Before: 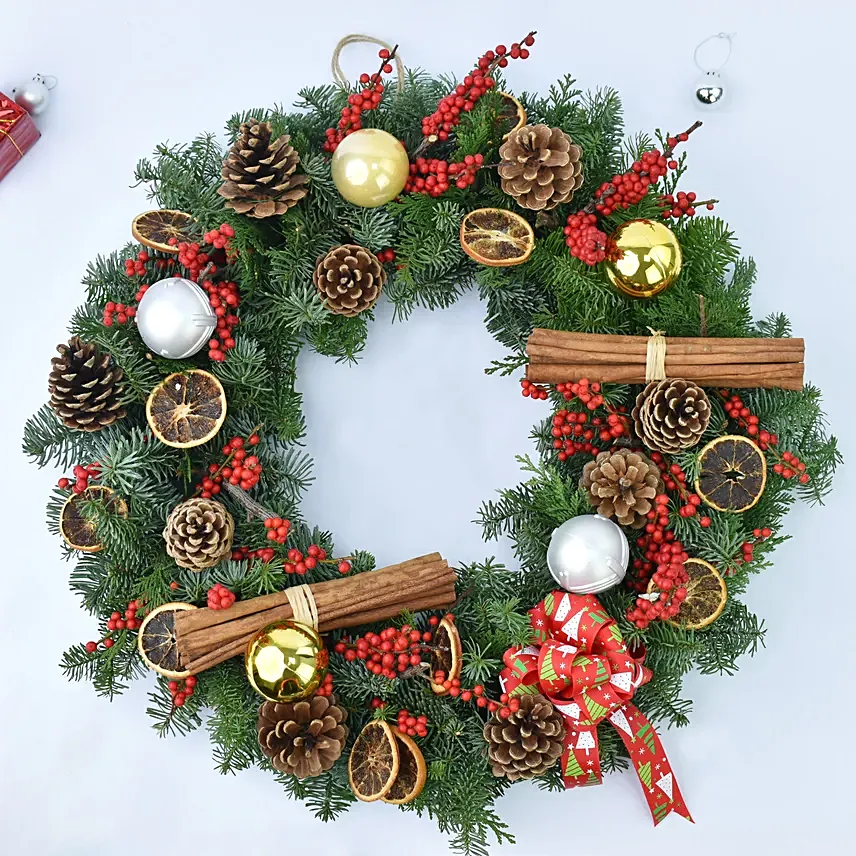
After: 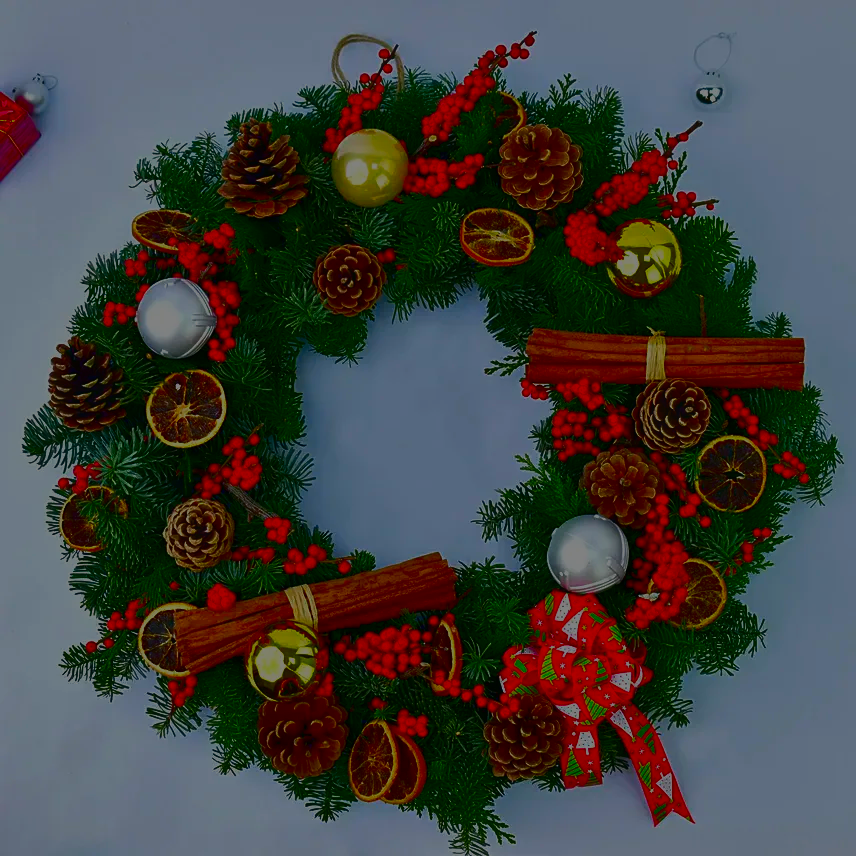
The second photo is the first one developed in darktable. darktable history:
color balance rgb: contrast -30%
contrast brightness saturation: brightness -1, saturation 1
haze removal: strength -0.05
